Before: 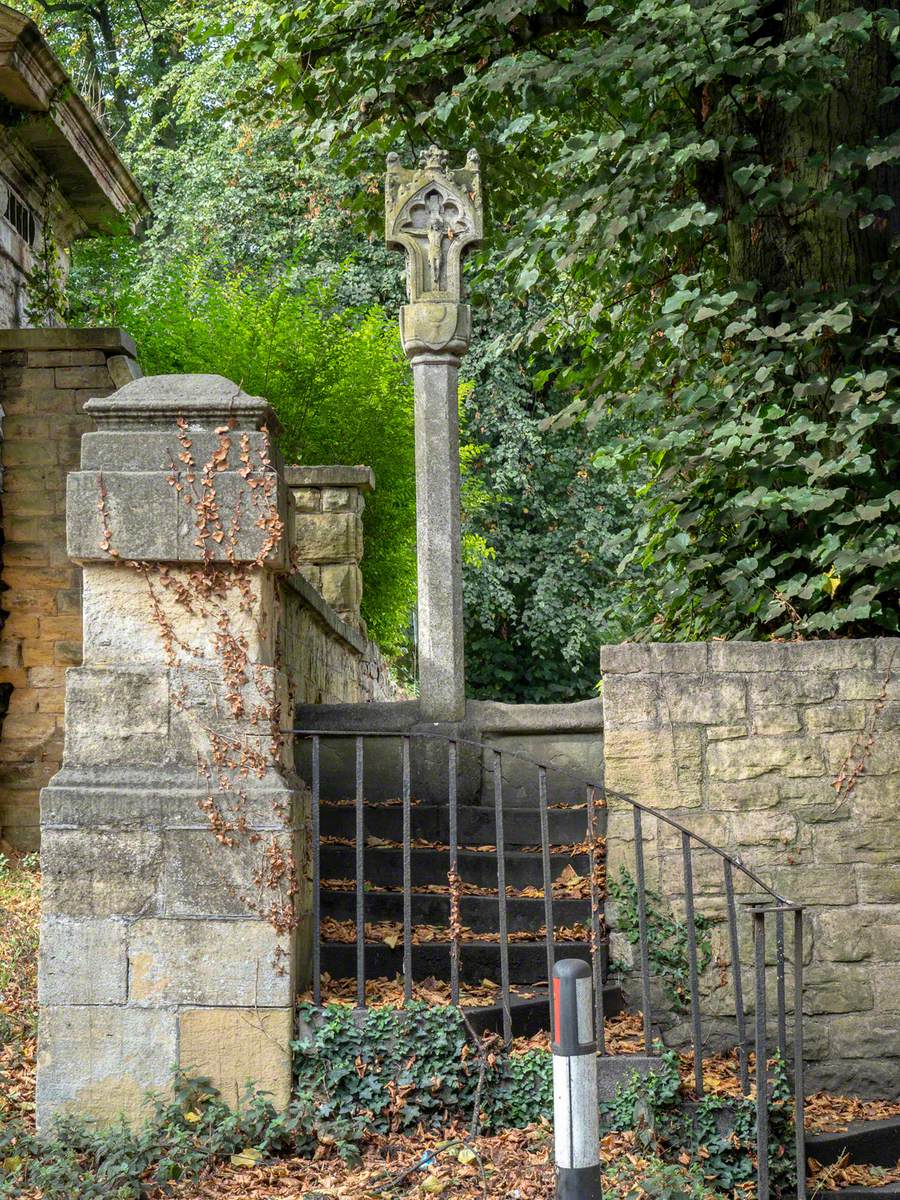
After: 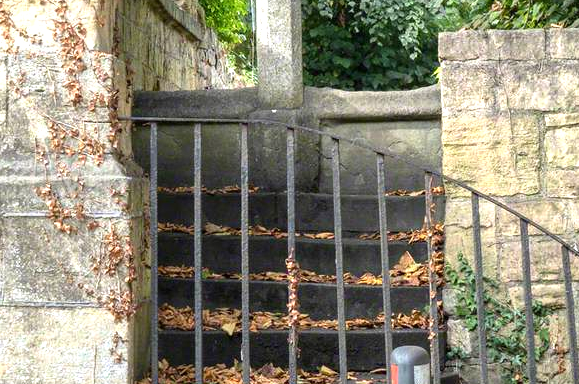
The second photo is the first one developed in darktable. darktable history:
exposure: black level correction 0, exposure 0.7 EV, compensate exposure bias true, compensate highlight preservation false
crop: left 18.091%, top 51.13%, right 17.525%, bottom 16.85%
